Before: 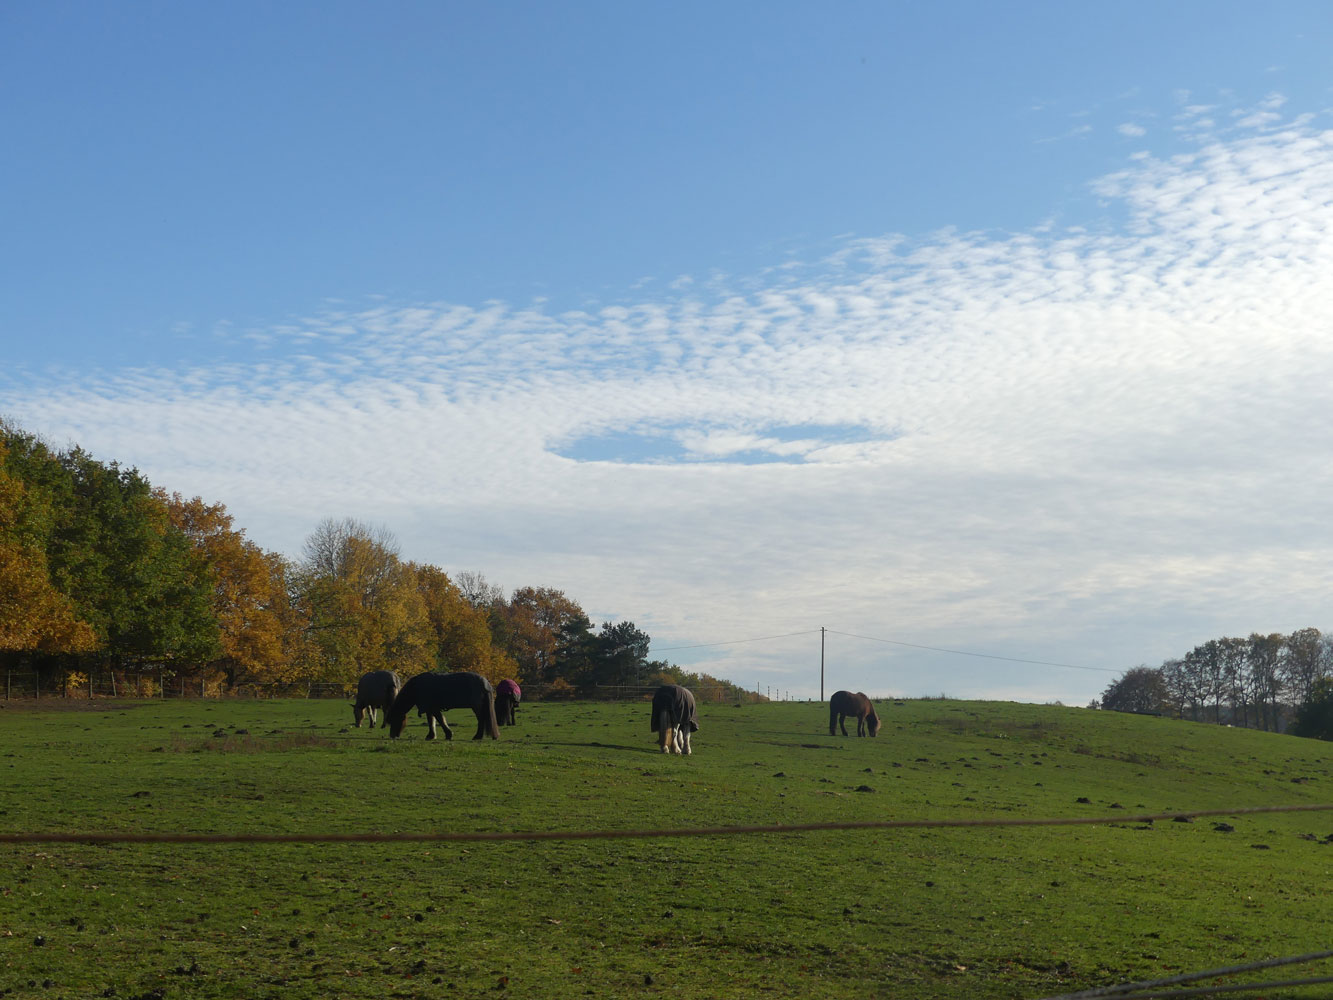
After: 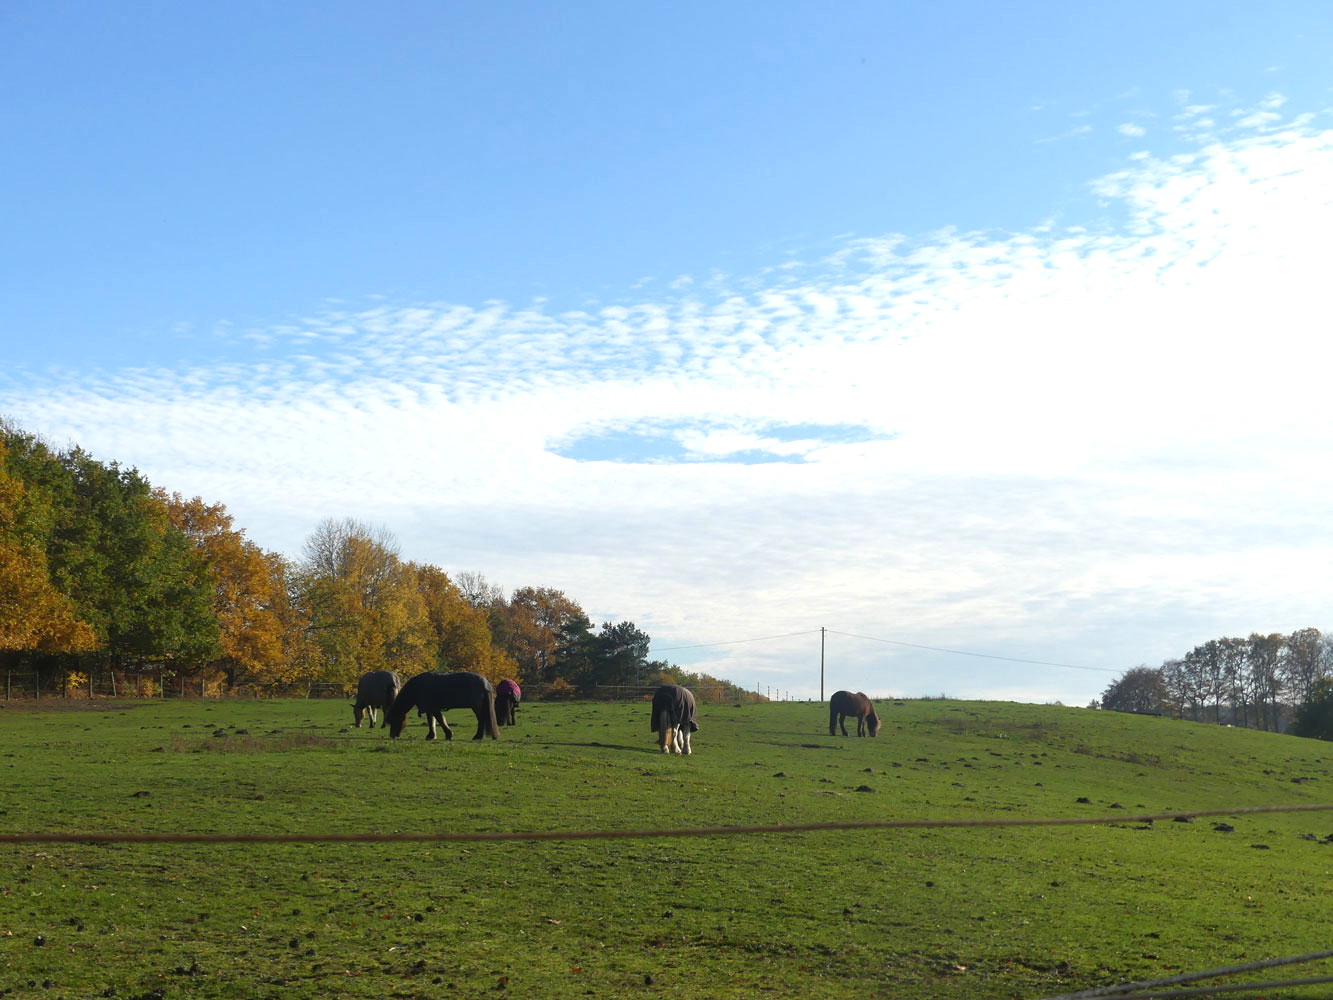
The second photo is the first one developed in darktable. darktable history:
exposure: exposure 0.669 EV, compensate highlight preservation false
color zones: curves: ch1 [(0, 0.513) (0.143, 0.524) (0.286, 0.511) (0.429, 0.506) (0.571, 0.503) (0.714, 0.503) (0.857, 0.508) (1, 0.513)]
